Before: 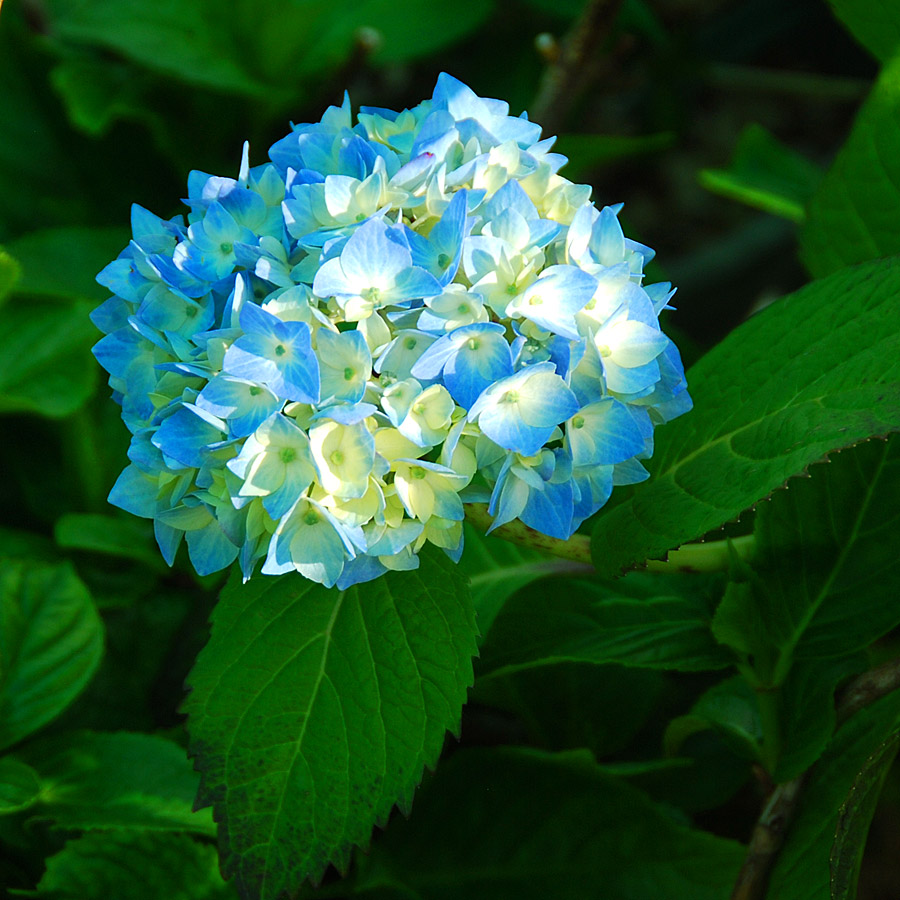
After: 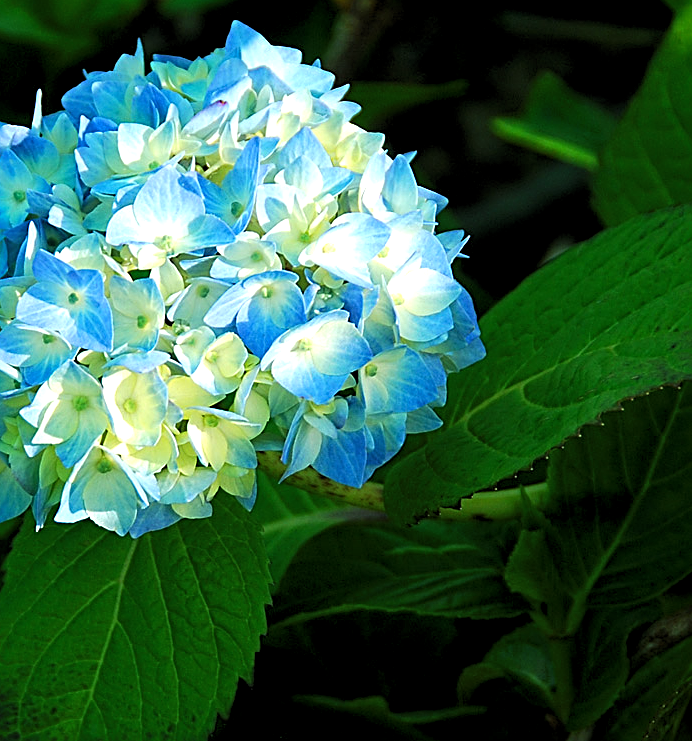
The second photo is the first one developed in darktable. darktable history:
sharpen: radius 2.728
levels: levels [0.062, 0.494, 0.925]
crop: left 23.005%, top 5.835%, bottom 11.774%
